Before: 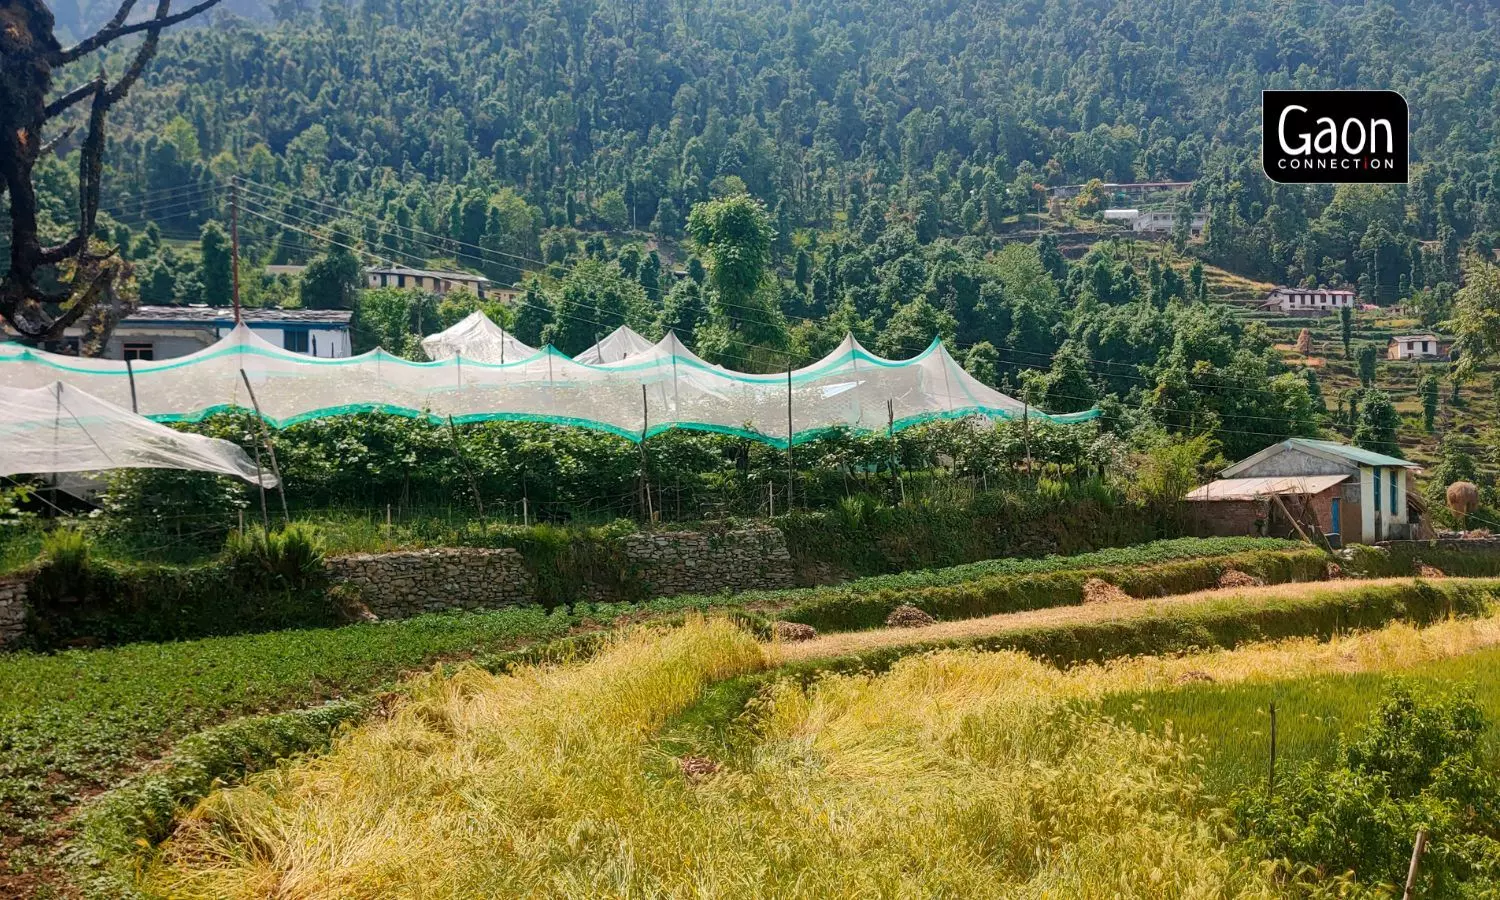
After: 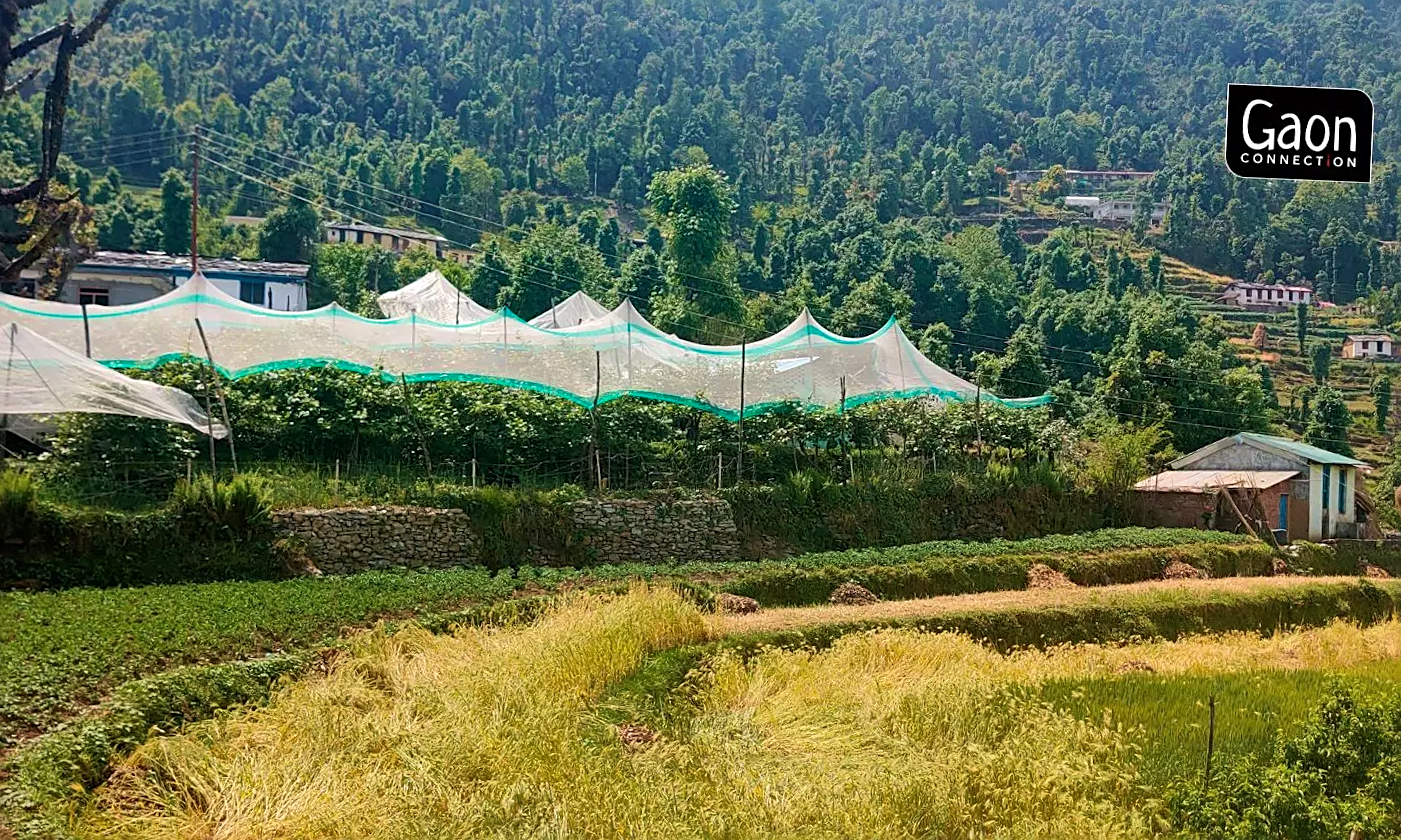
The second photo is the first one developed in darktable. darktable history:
sharpen: on, module defaults
crop and rotate: angle -2.45°
velvia: on, module defaults
